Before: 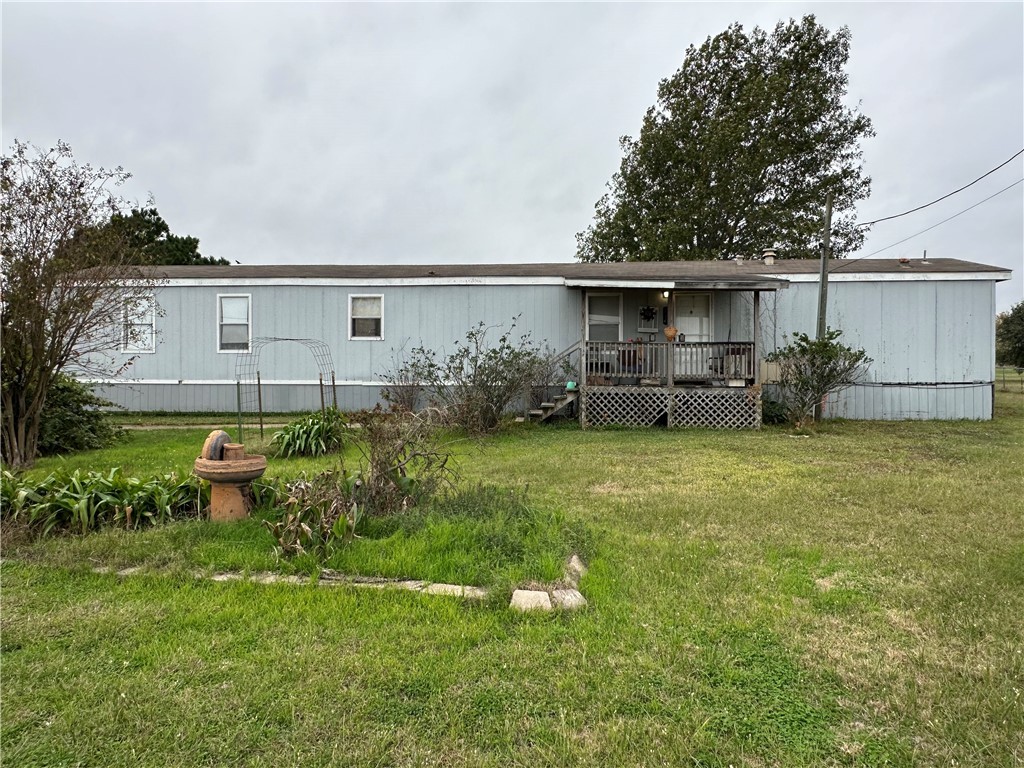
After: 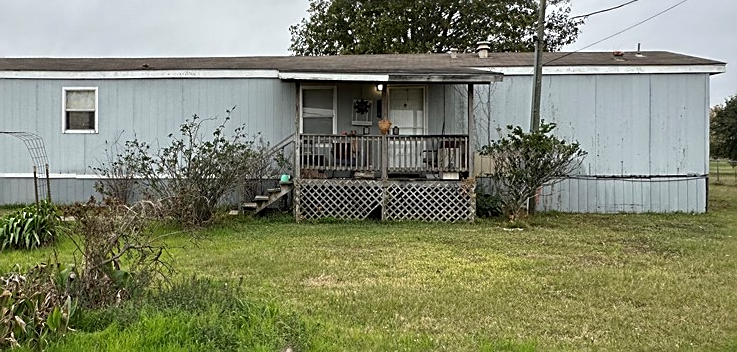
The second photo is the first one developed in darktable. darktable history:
crop and rotate: left 27.938%, top 27.046%, bottom 27.046%
sharpen: on, module defaults
